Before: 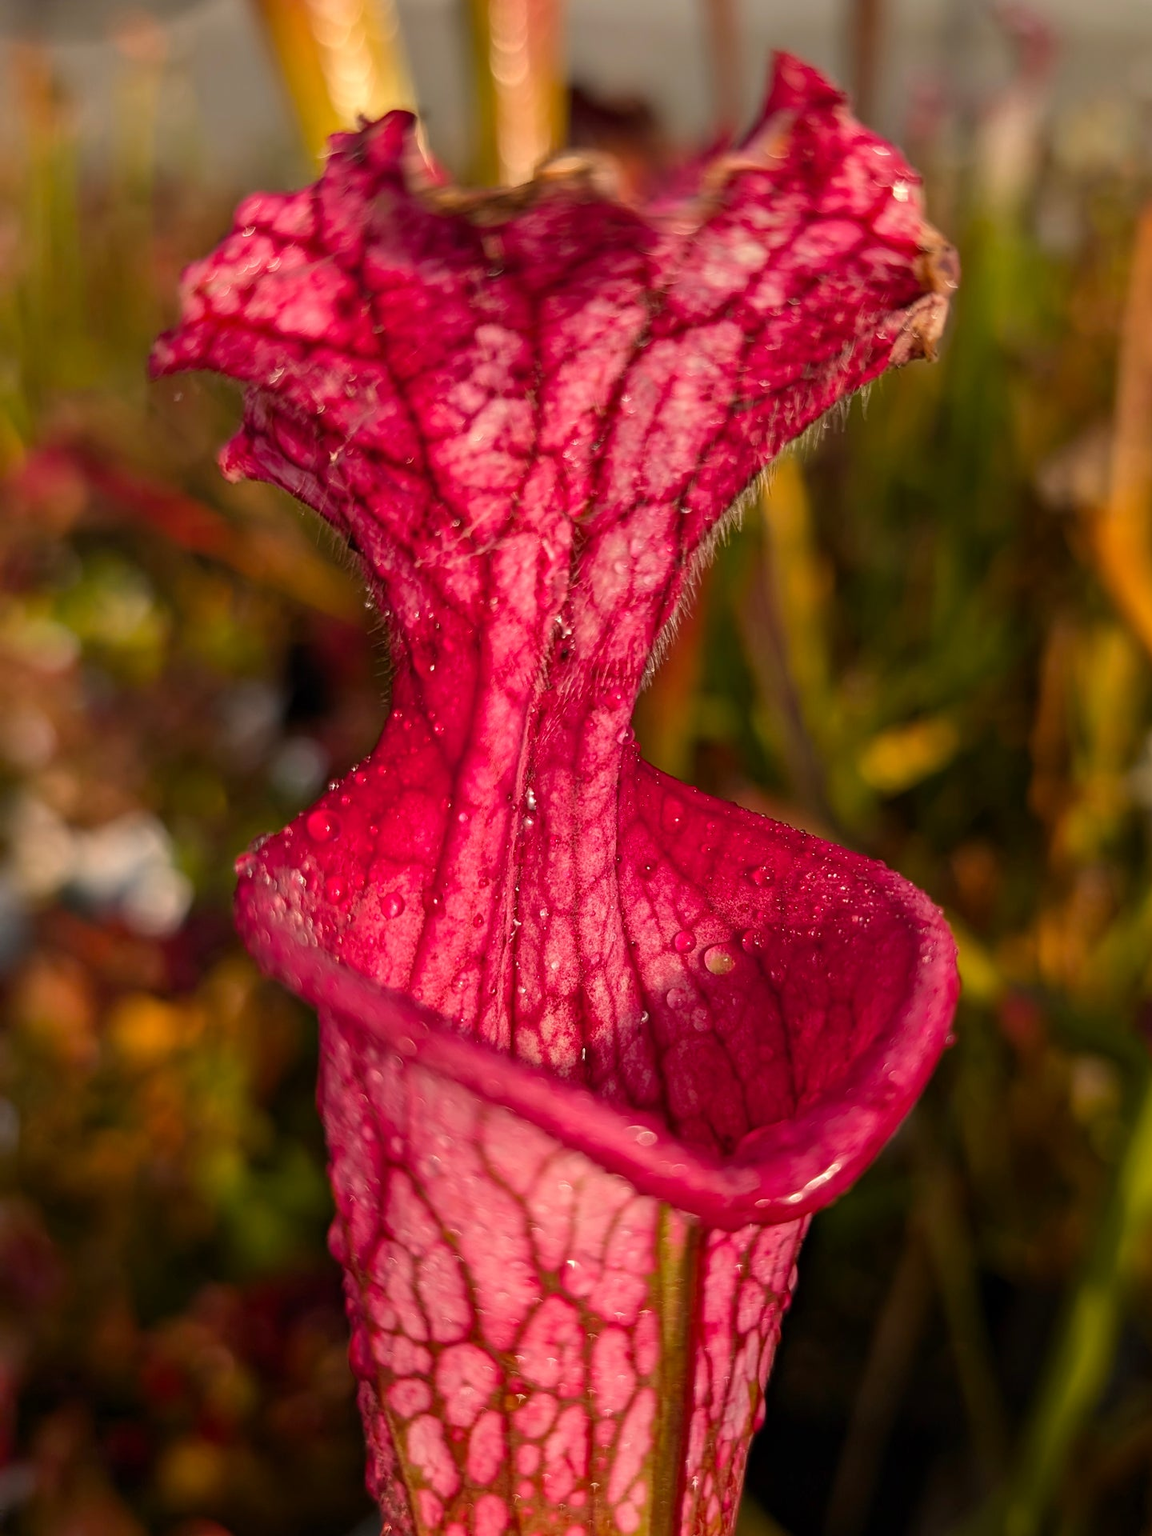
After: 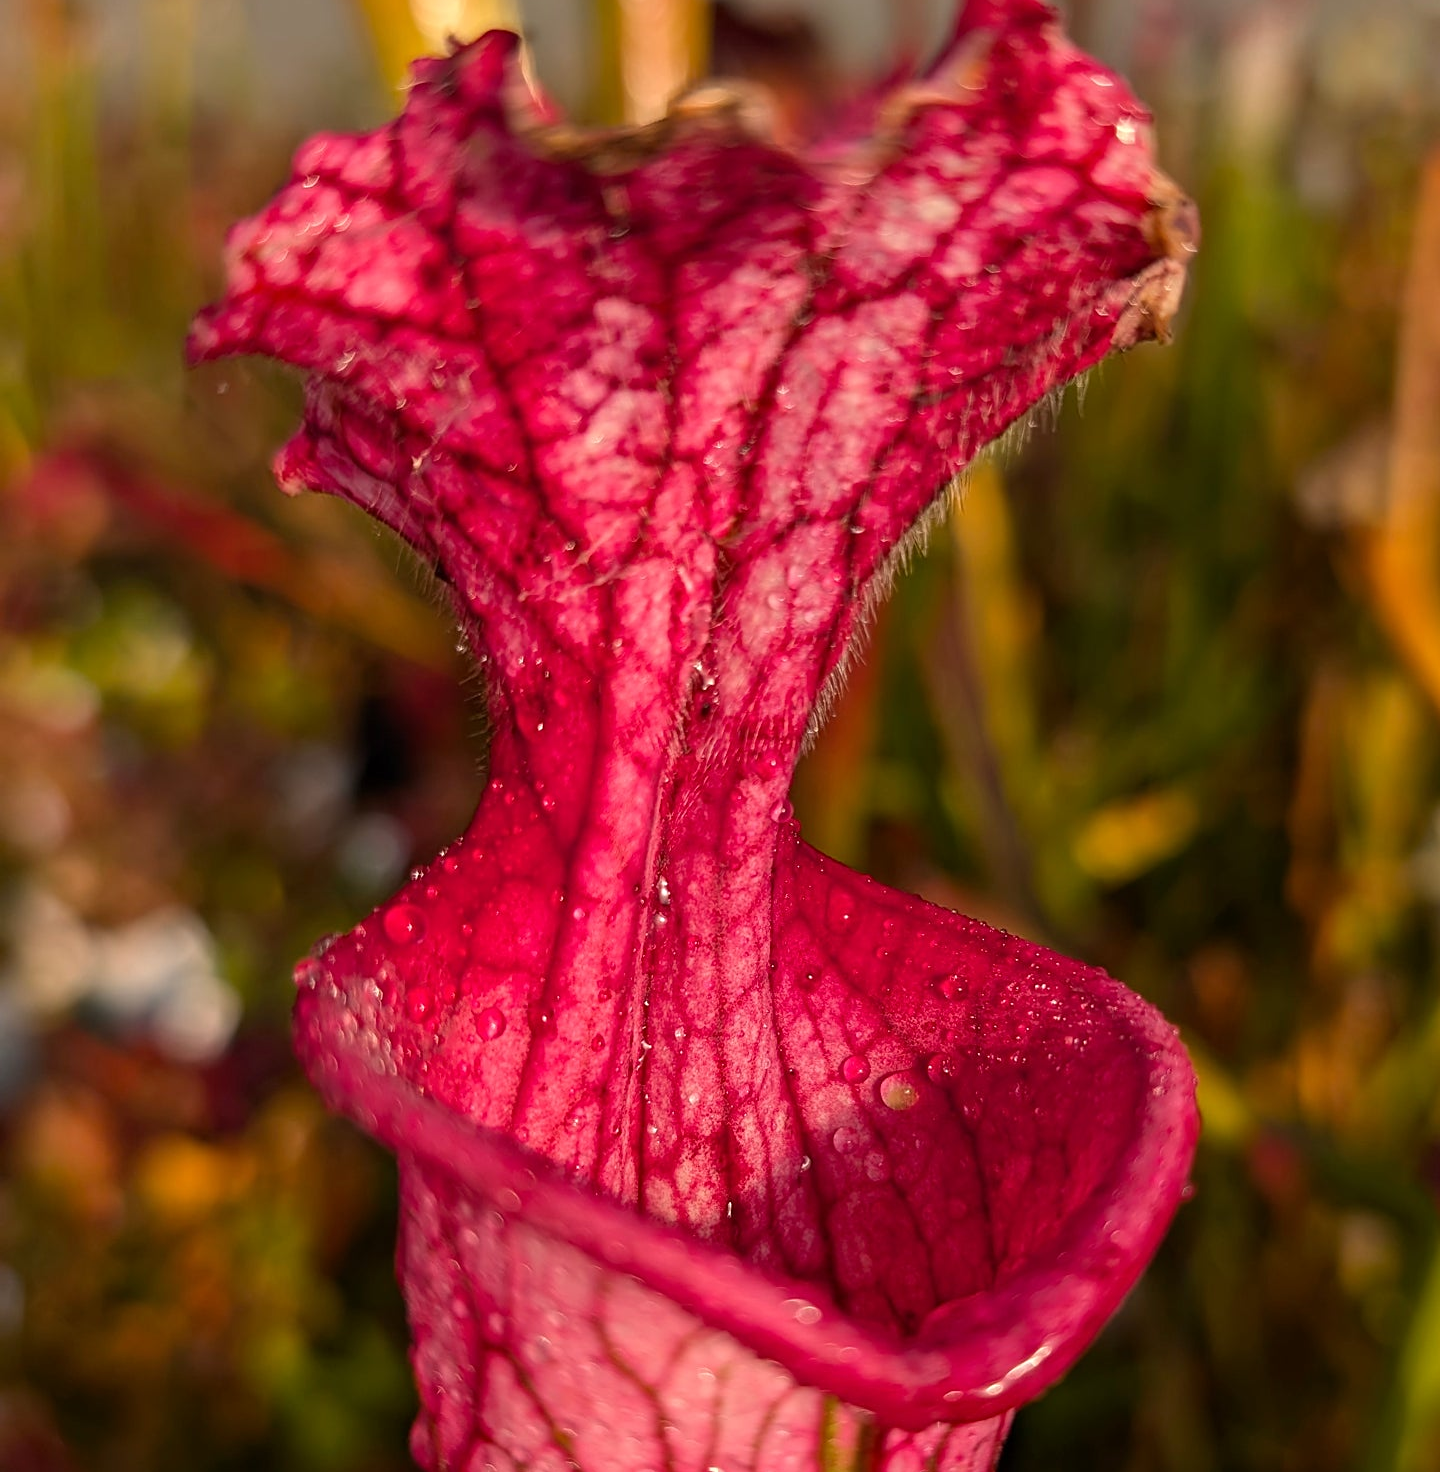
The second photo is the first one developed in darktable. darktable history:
sharpen: amount 0.2
crop: top 5.667%, bottom 17.637%
